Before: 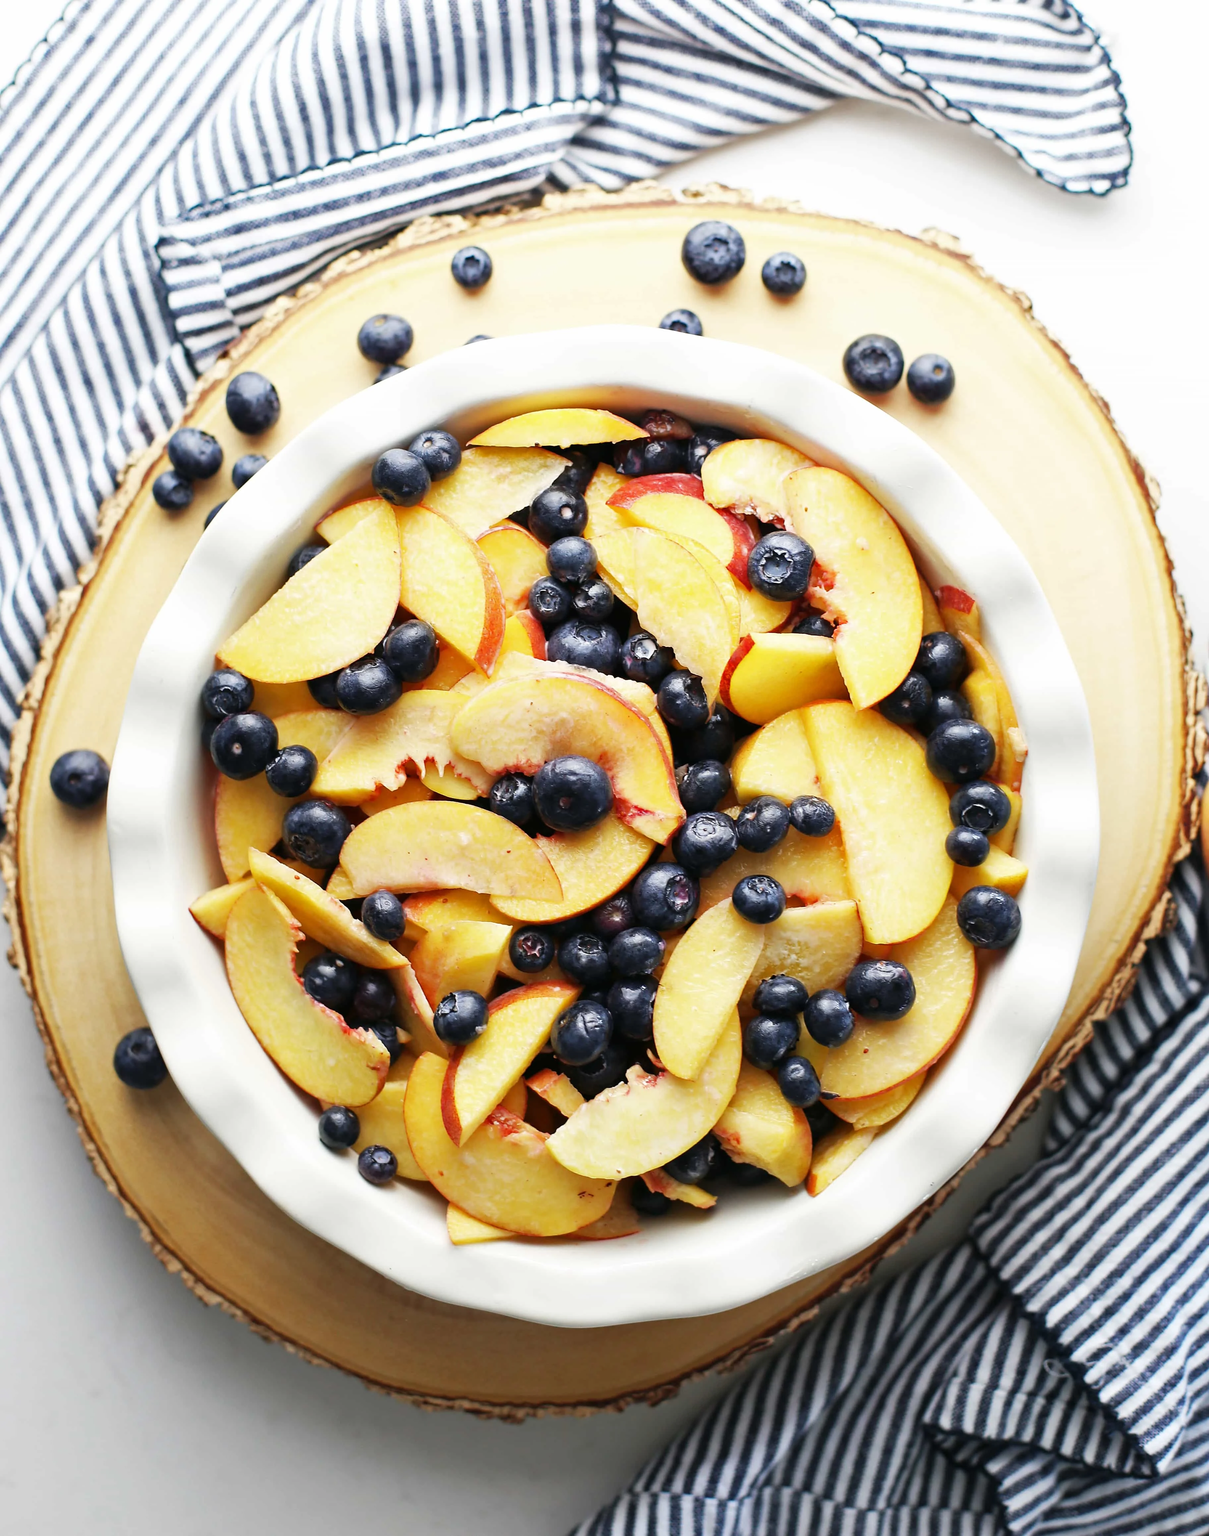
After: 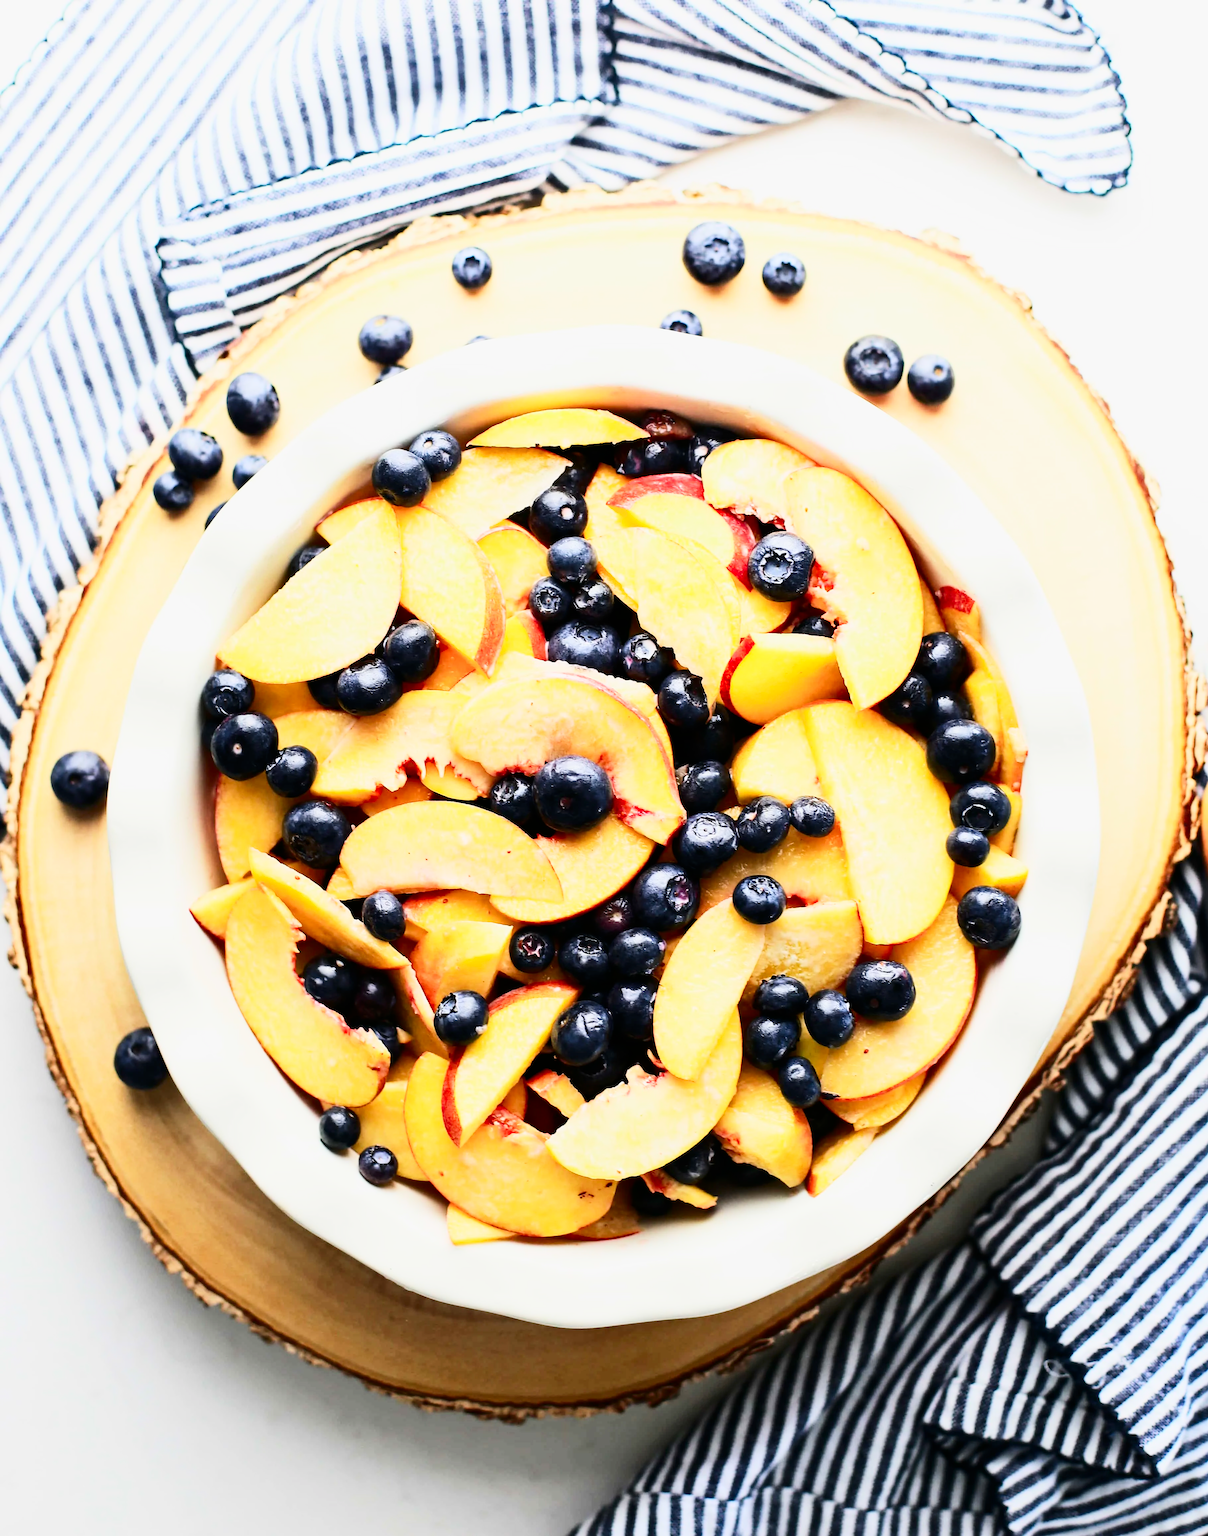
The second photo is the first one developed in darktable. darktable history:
exposure: black level correction -0.002, exposure 0.545 EV, compensate highlight preservation false
contrast brightness saturation: contrast 0.405, brightness 0.046, saturation 0.254
filmic rgb: black relative exposure -7.65 EV, white relative exposure 4.56 EV, hardness 3.61
